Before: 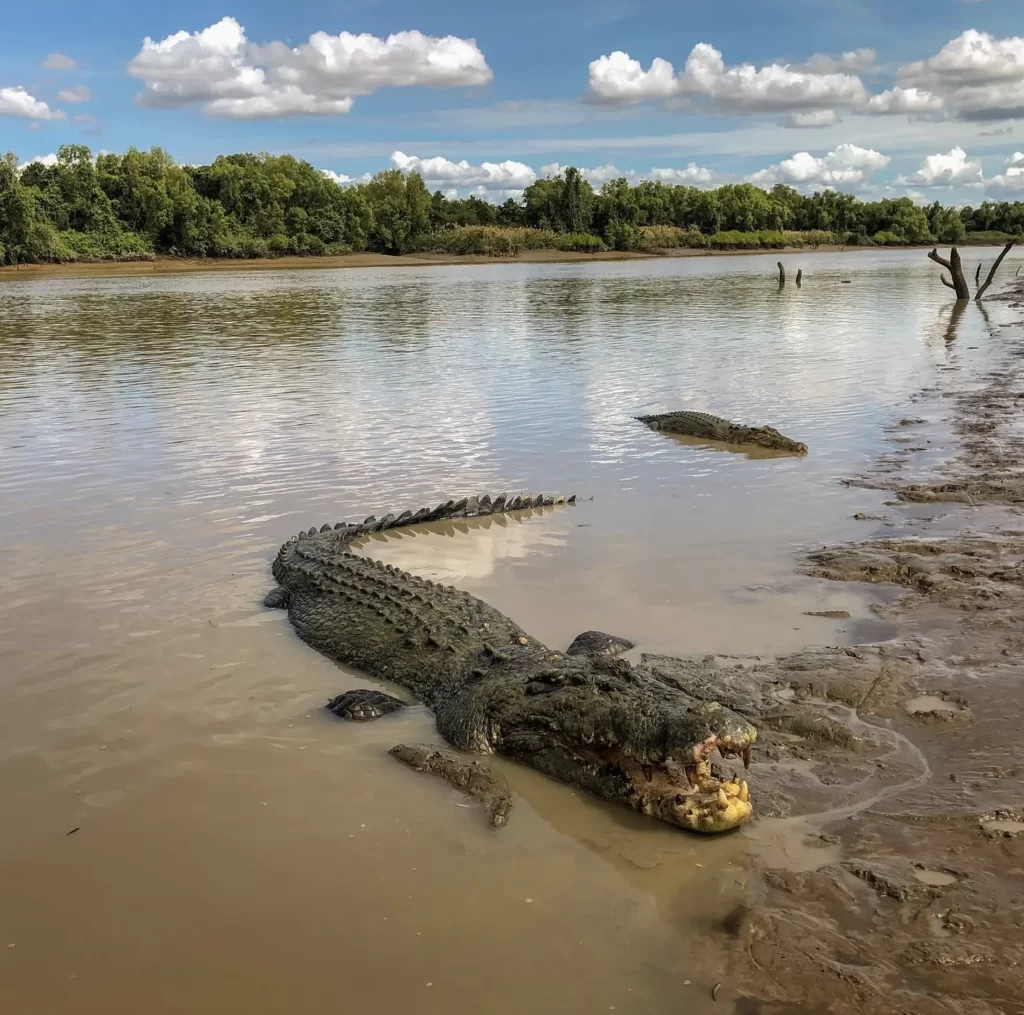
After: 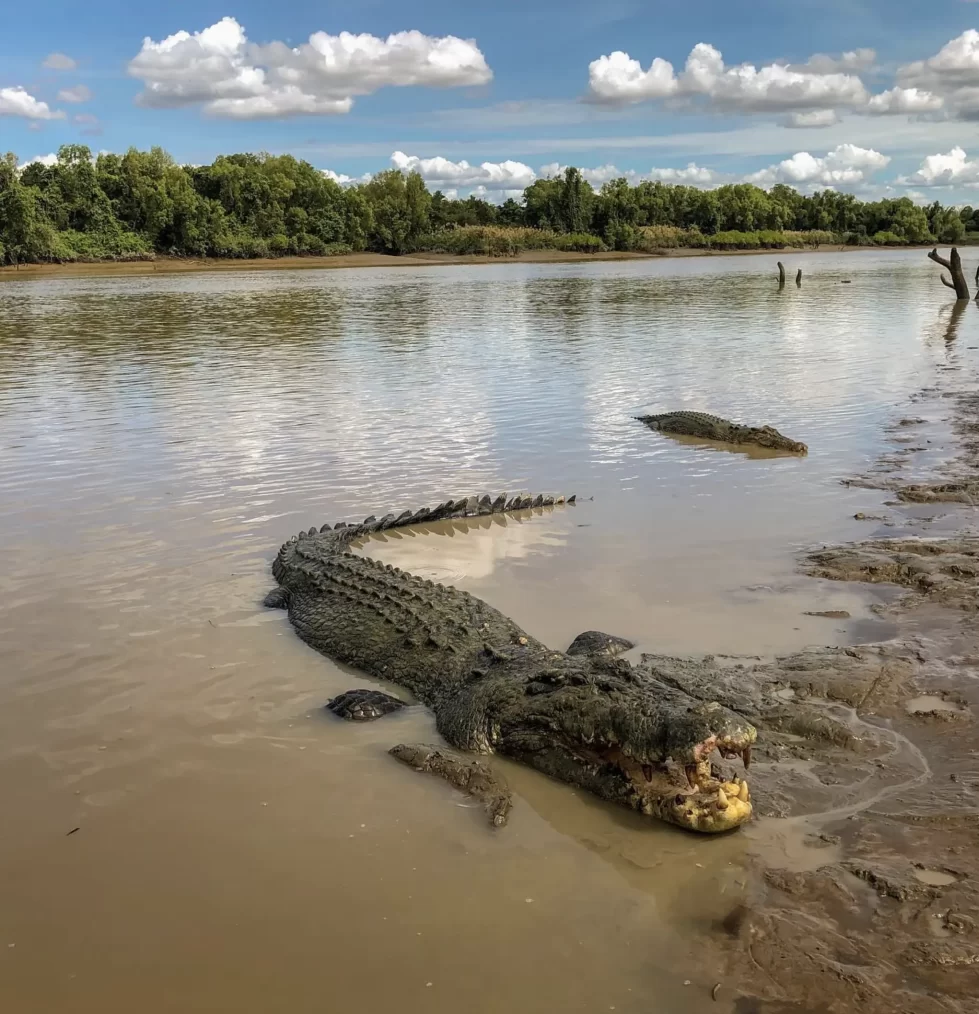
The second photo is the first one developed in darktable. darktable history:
crop: right 4.344%, bottom 0.044%
